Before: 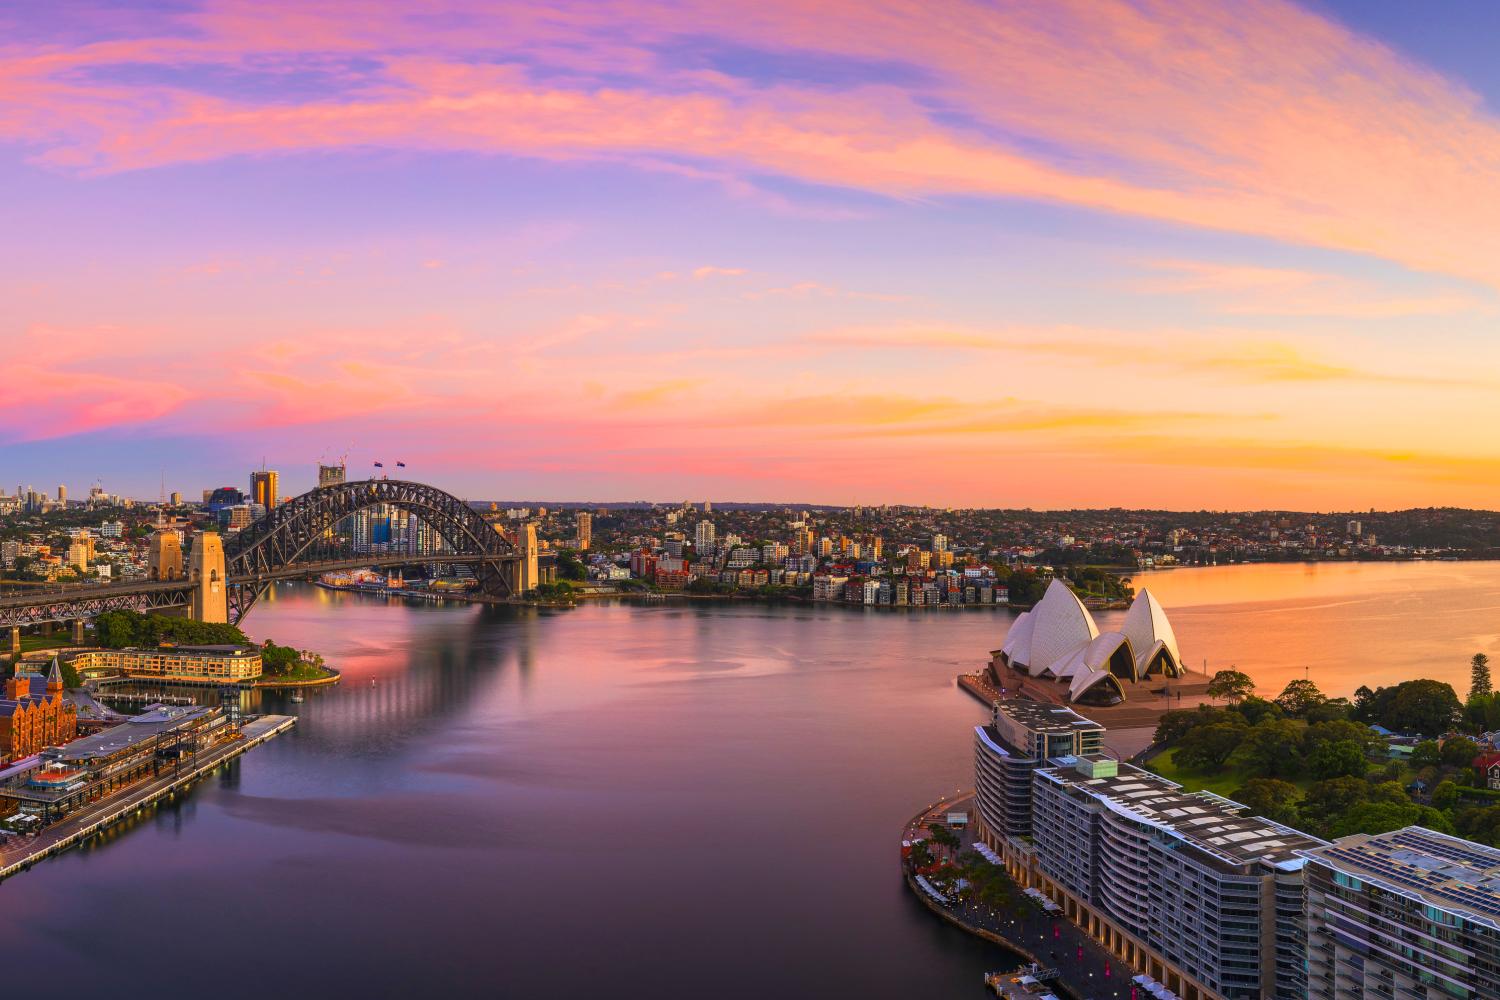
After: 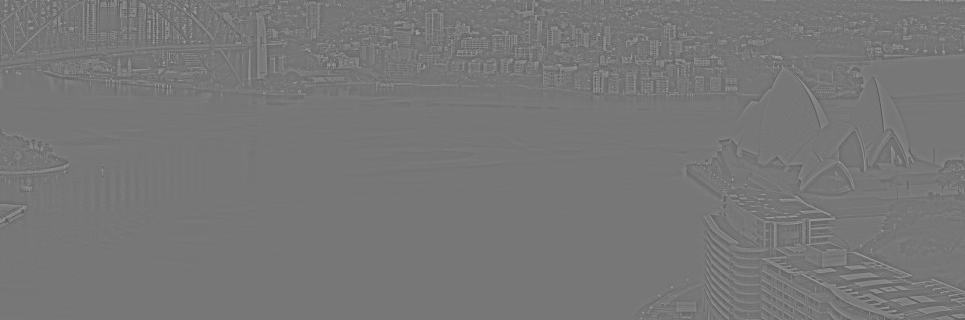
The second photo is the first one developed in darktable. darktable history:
crop: left 18.091%, top 51.13%, right 17.525%, bottom 16.85%
contrast brightness saturation: contrast -0.05, saturation -0.41
highpass: sharpness 5.84%, contrast boost 8.44%
white balance: red 1.188, blue 1.11
